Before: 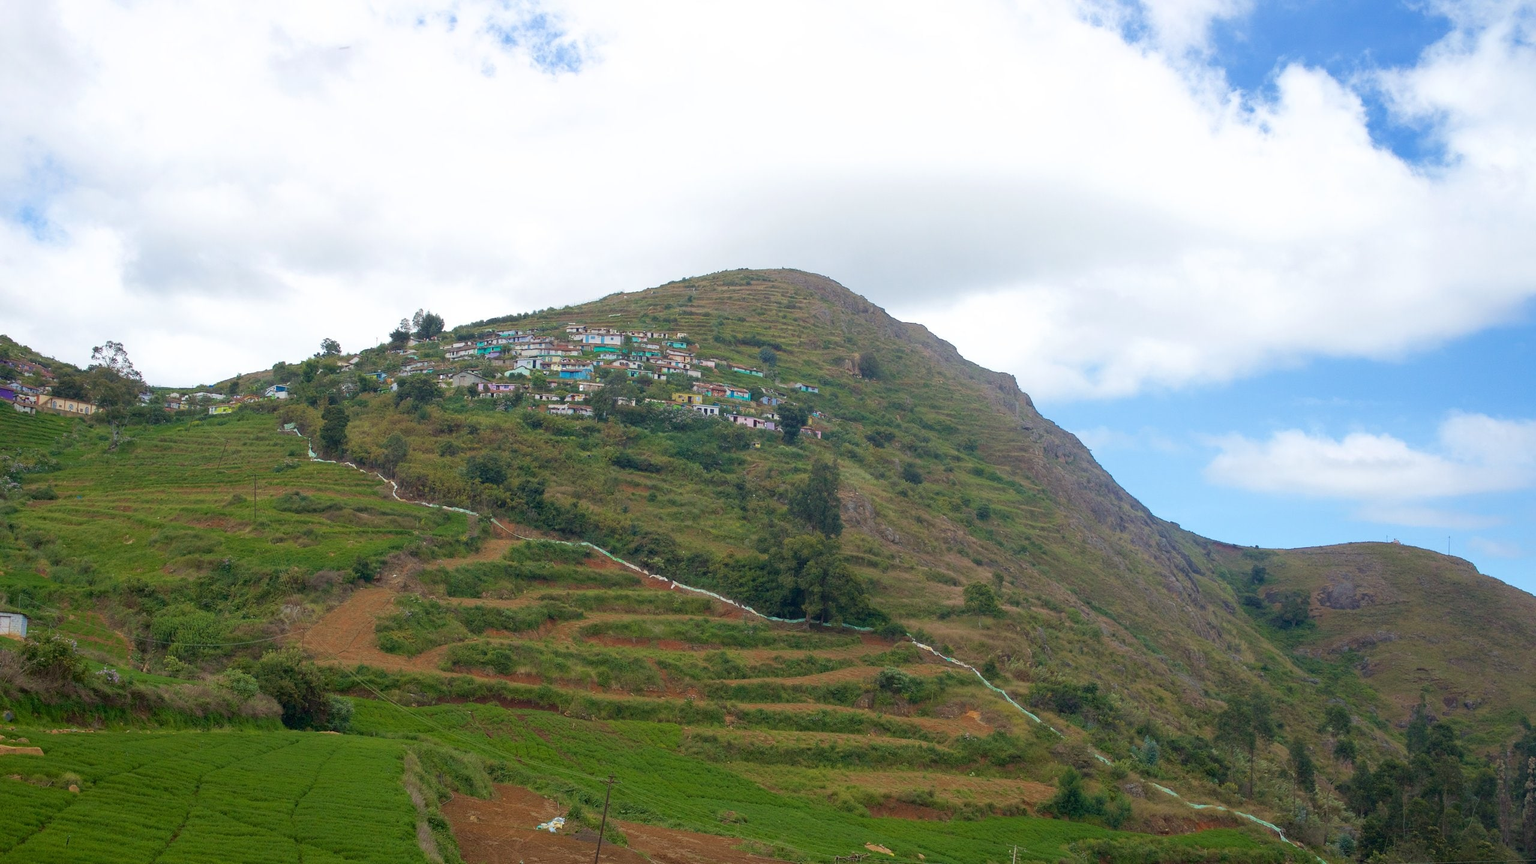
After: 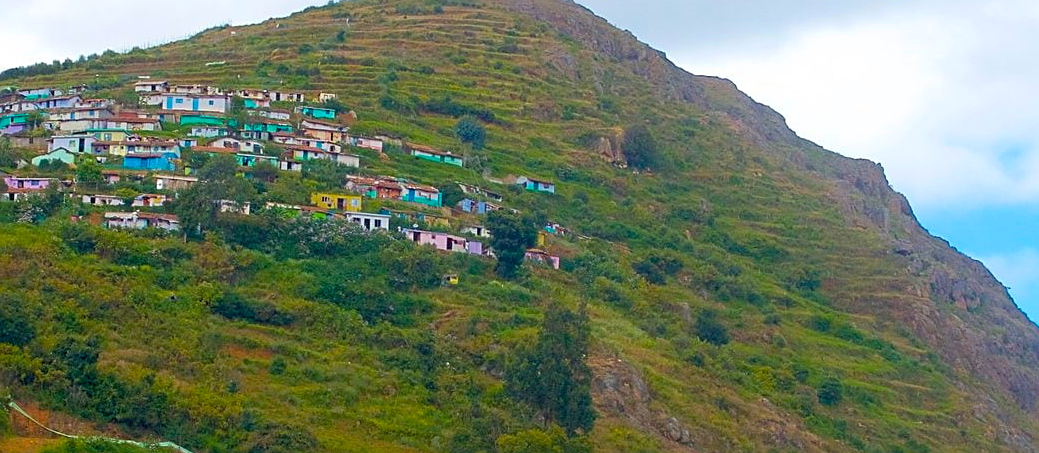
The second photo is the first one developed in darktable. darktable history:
sharpen: on, module defaults
crop: left 31.617%, top 32.115%, right 27.773%, bottom 36.365%
color balance rgb: power › hue 314.25°, global offset › luminance -0.414%, linear chroma grading › global chroma 0.365%, perceptual saturation grading › global saturation 35.813%, global vibrance 39.185%
